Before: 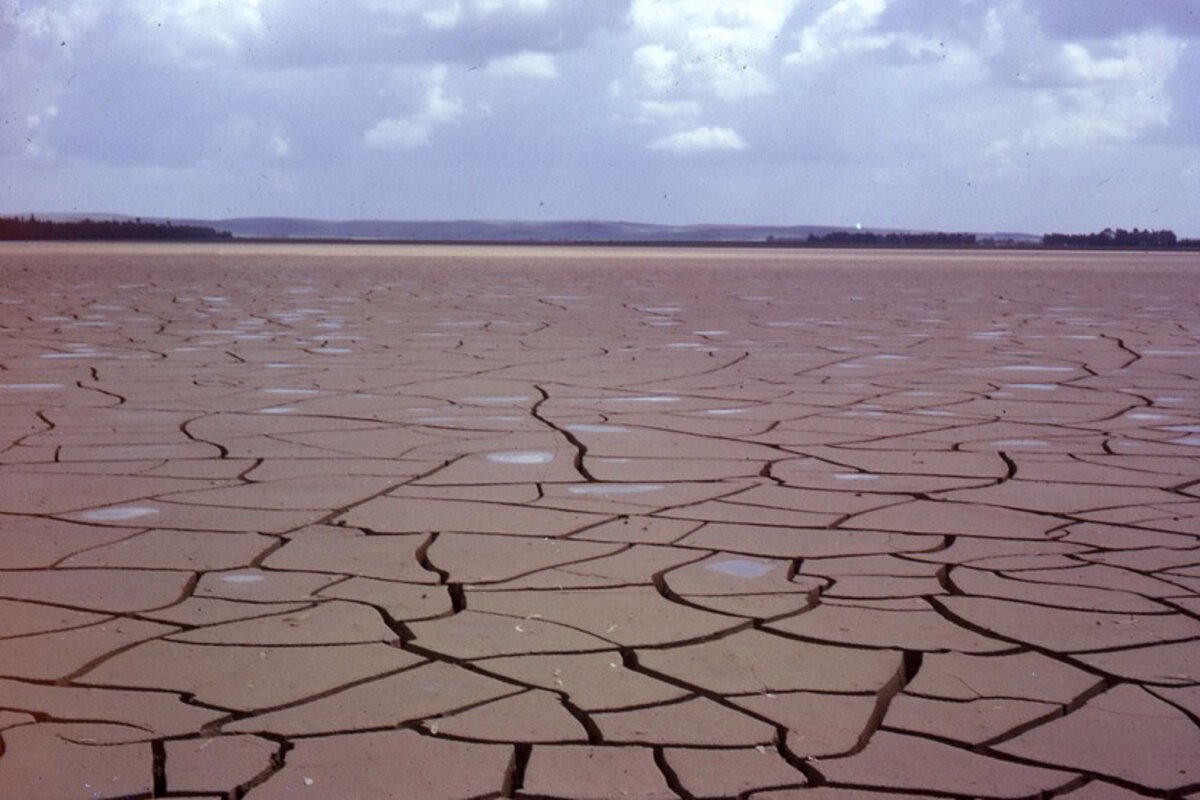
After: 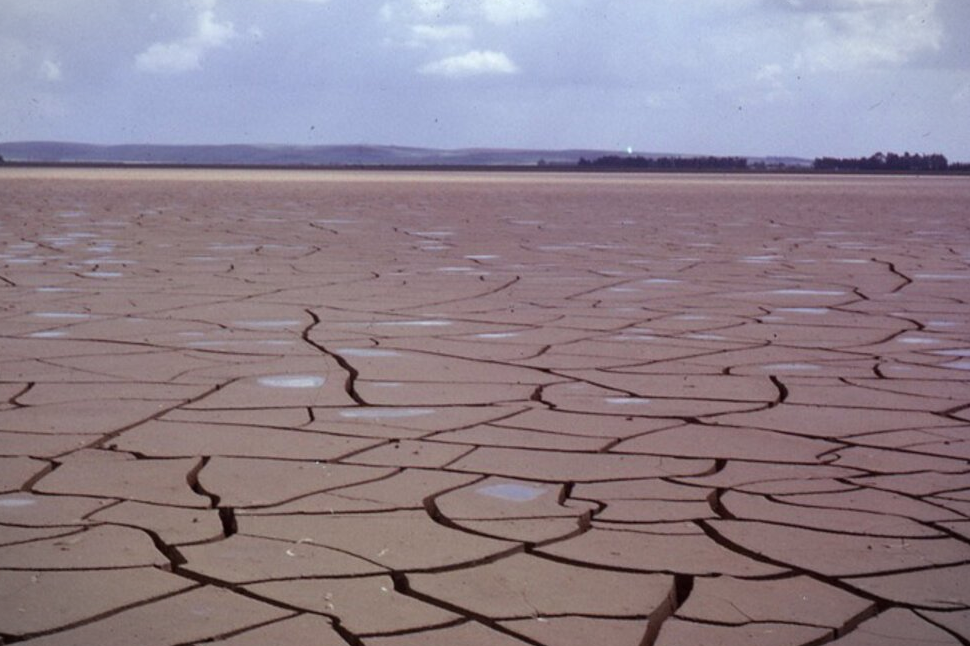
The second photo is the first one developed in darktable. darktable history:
vignetting: fall-off start 100%, brightness -0.282, width/height ratio 1.31
crop: left 19.159%, top 9.58%, bottom 9.58%
